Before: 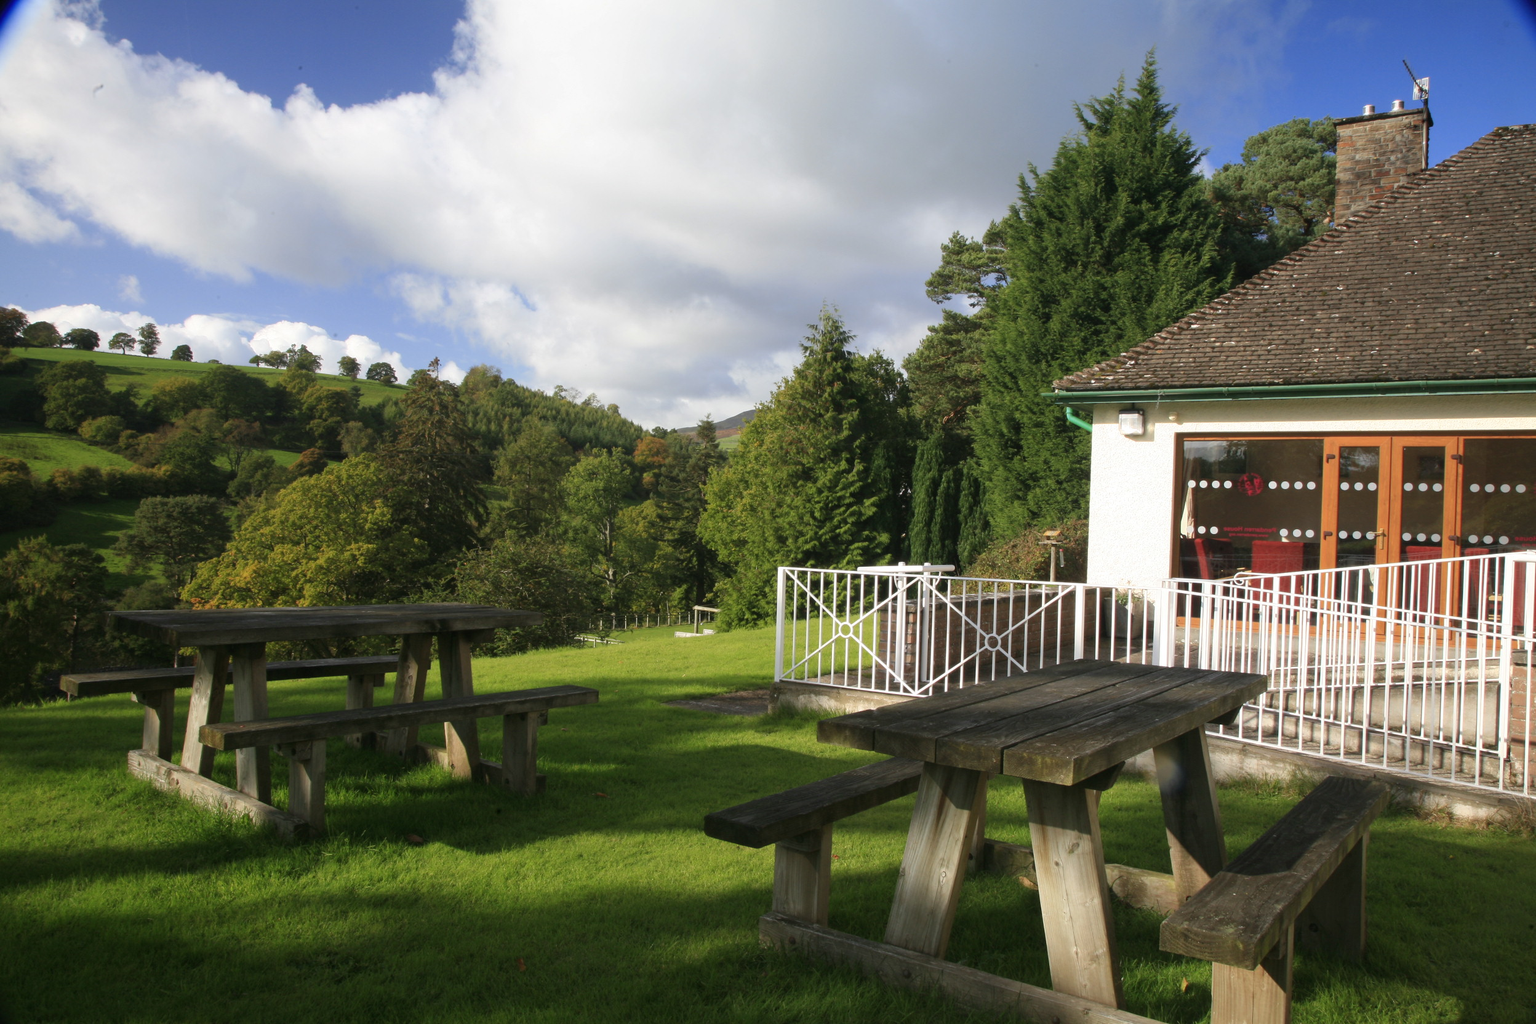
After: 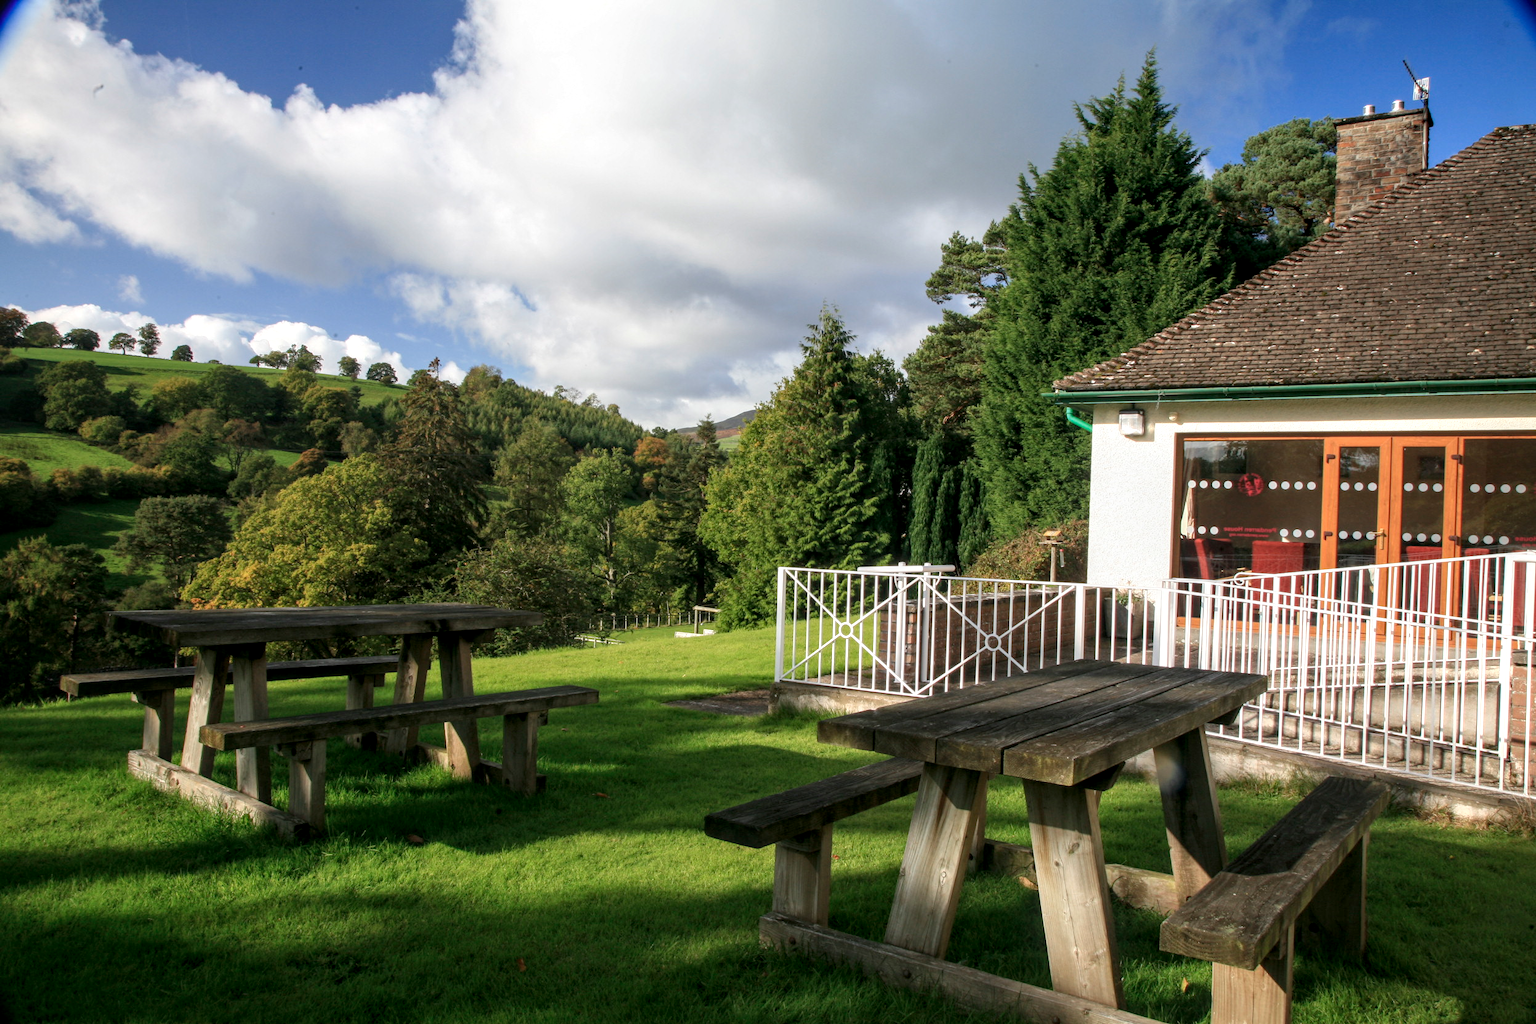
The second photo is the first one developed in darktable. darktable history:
local contrast: highlights 61%, detail 143%, midtone range 0.428
contrast brightness saturation: contrast 0.01, saturation -0.05
